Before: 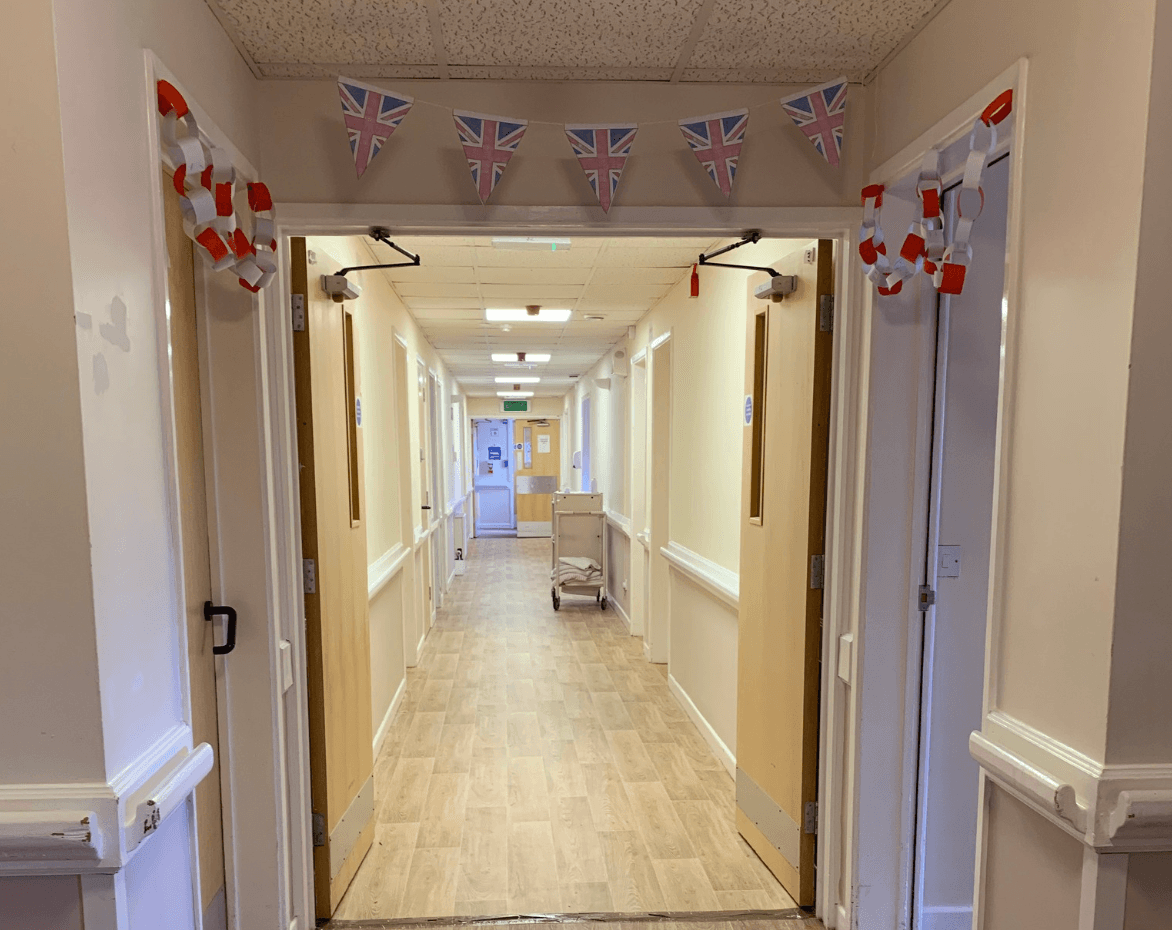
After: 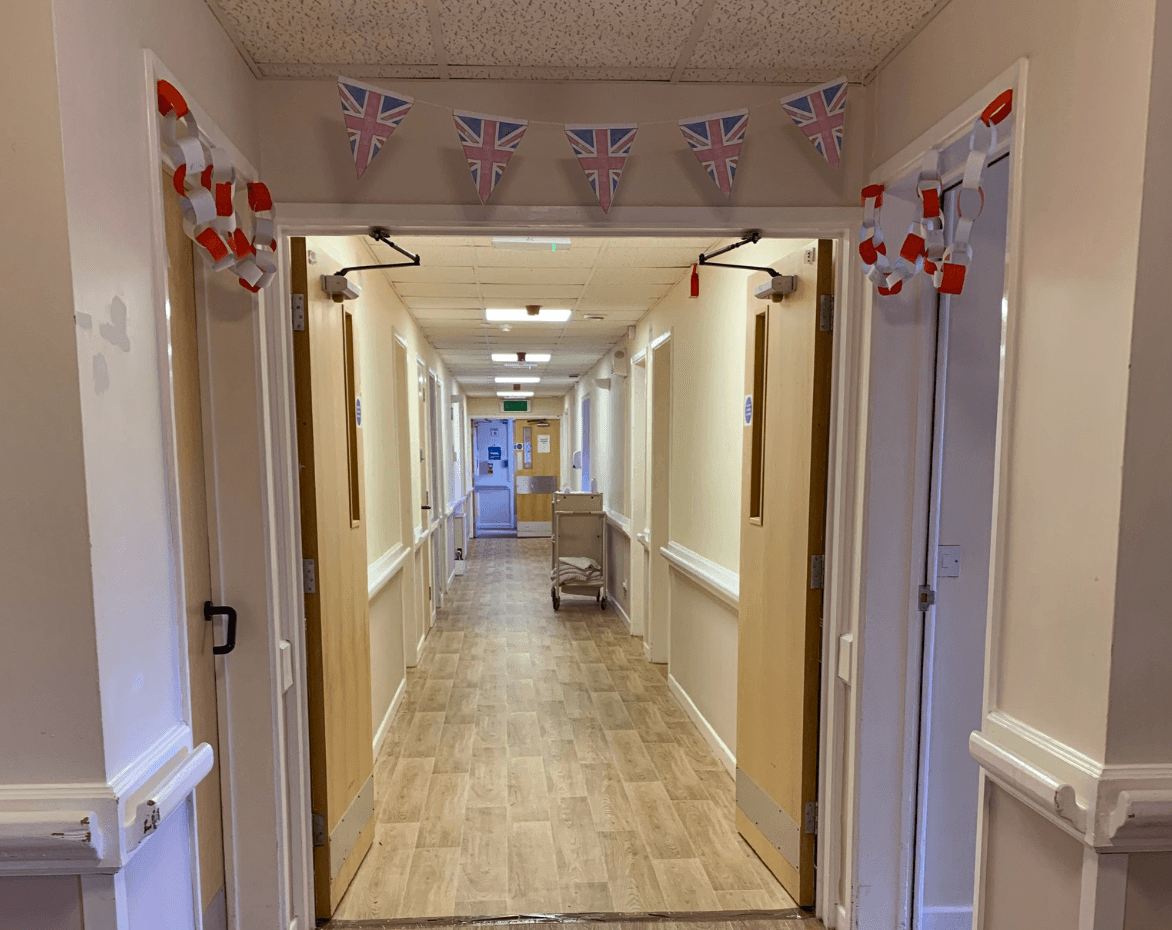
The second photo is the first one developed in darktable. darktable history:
white balance: red 1.004, blue 1.024
shadows and highlights: shadows 24.5, highlights -78.15, soften with gaussian
